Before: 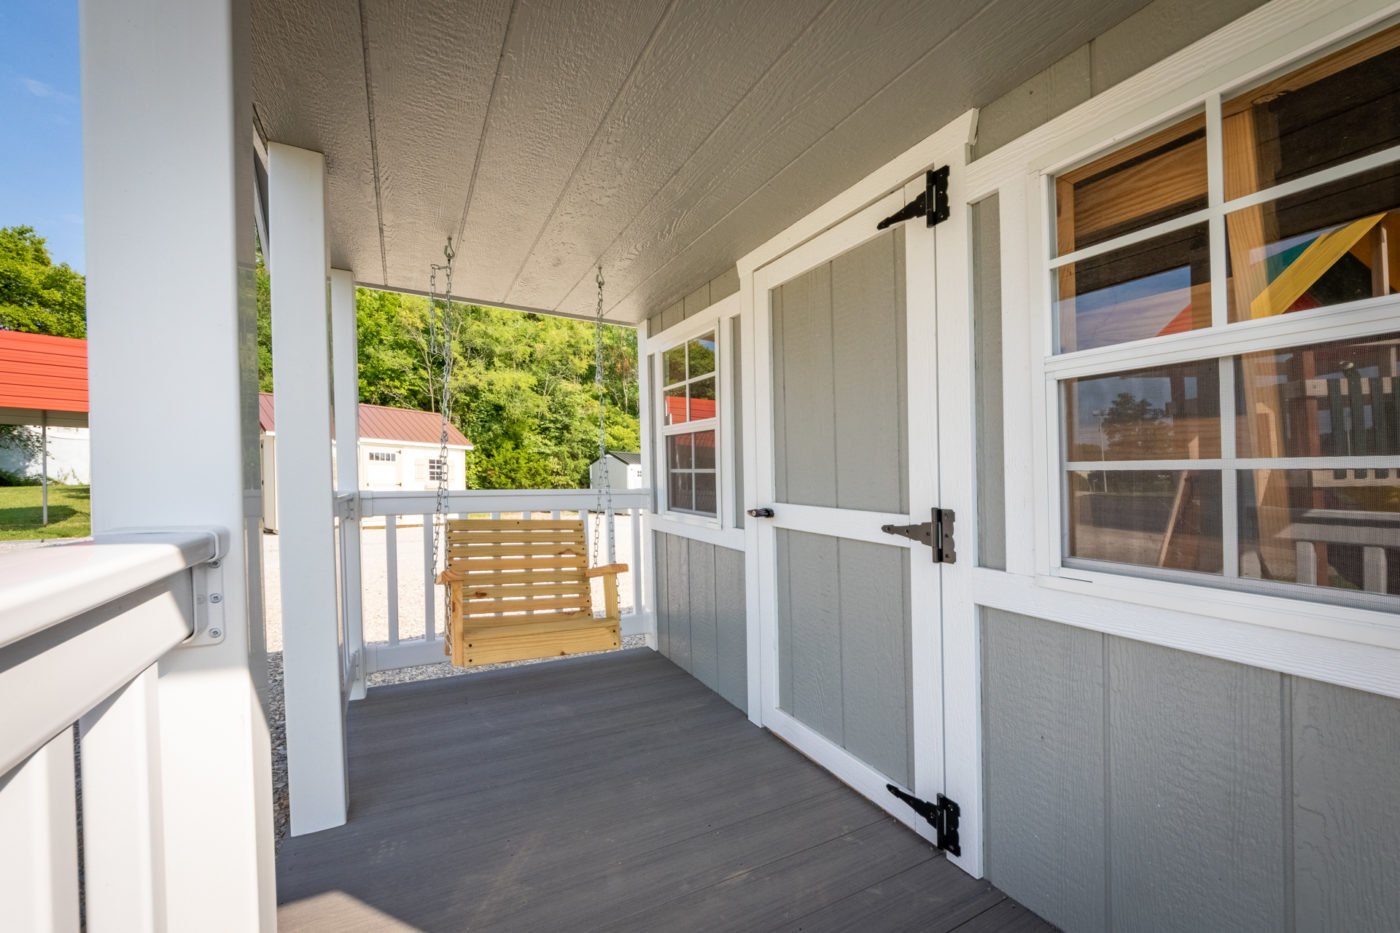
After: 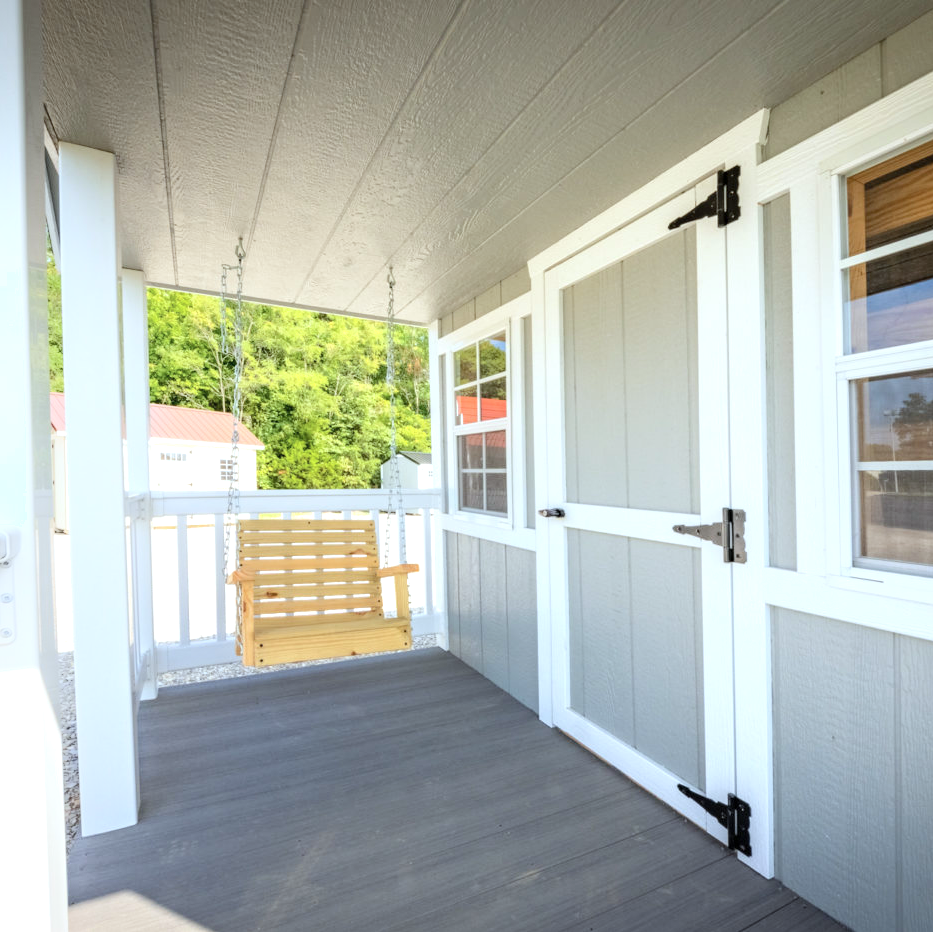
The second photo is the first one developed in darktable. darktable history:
crop and rotate: left 15.055%, right 18.278%
white balance: red 0.925, blue 1.046
exposure: exposure 0.6 EV, compensate highlight preservation false
shadows and highlights: shadows -24.28, highlights 49.77, soften with gaussian
